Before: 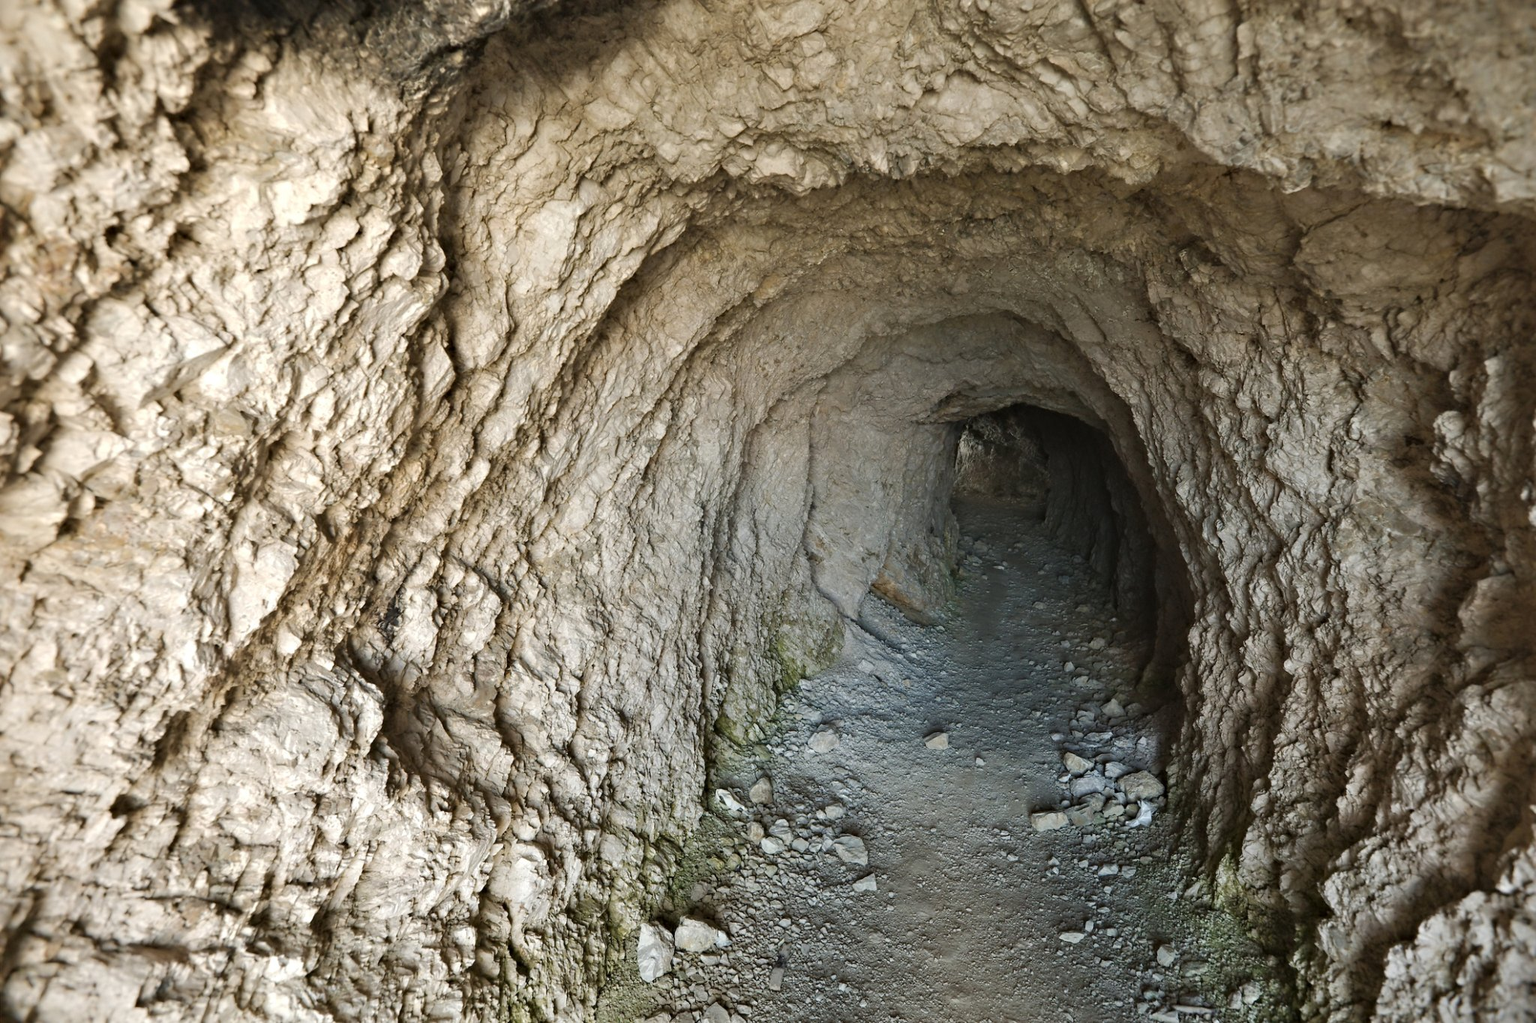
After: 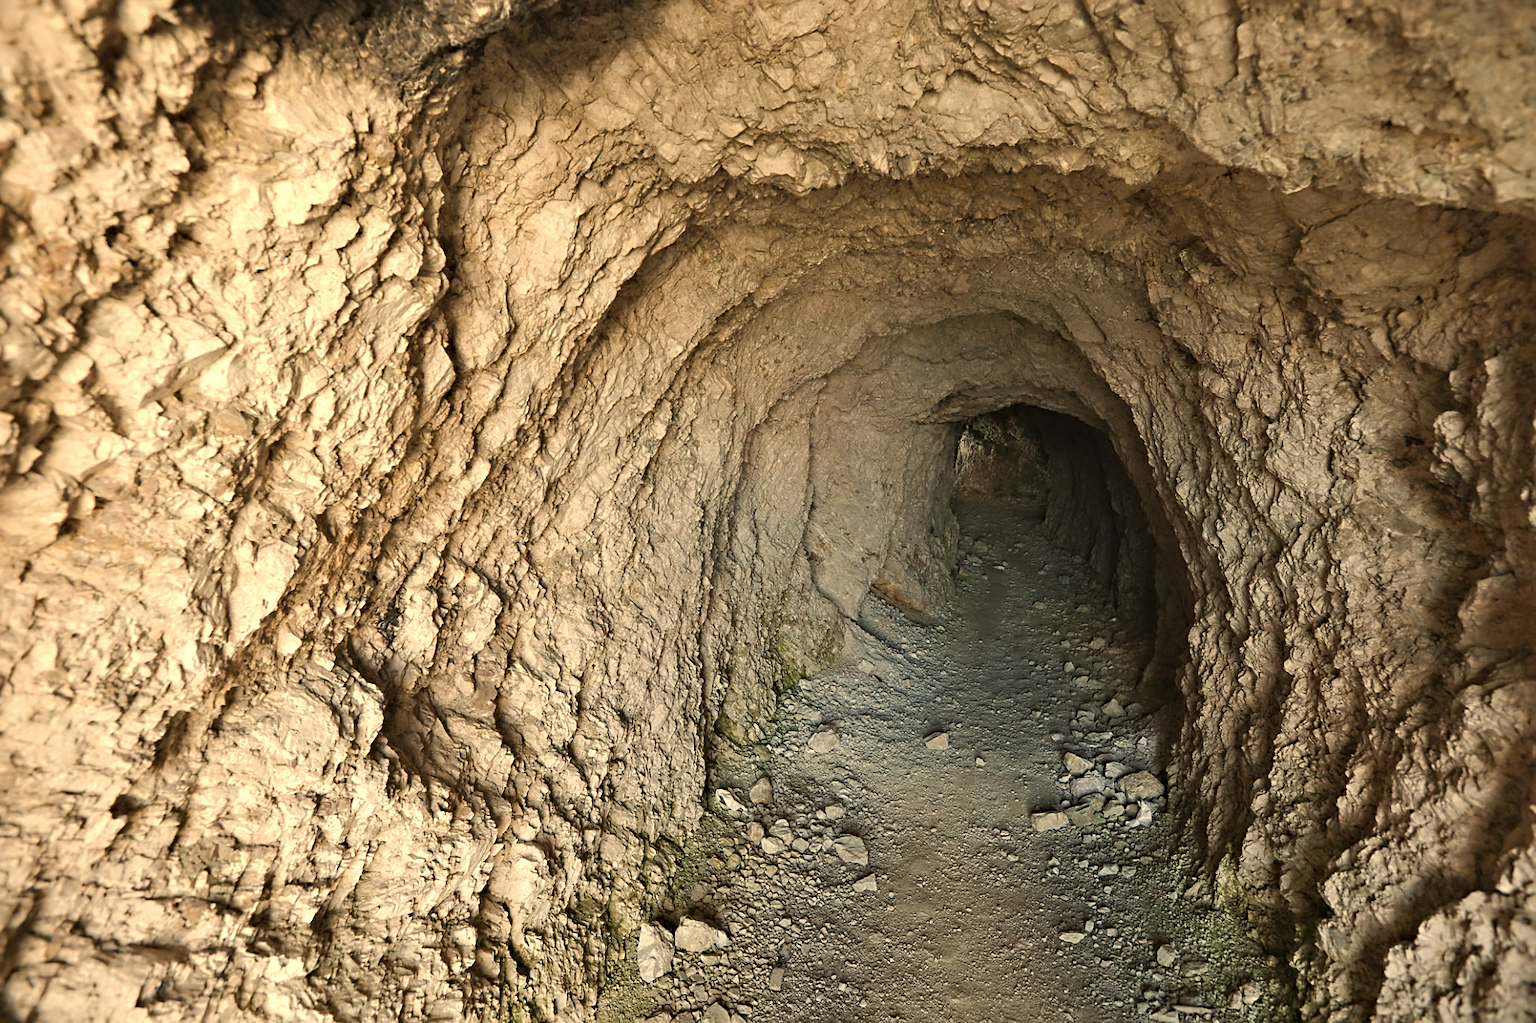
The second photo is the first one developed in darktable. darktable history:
sharpen: on, module defaults
white balance: red 1.123, blue 0.83
